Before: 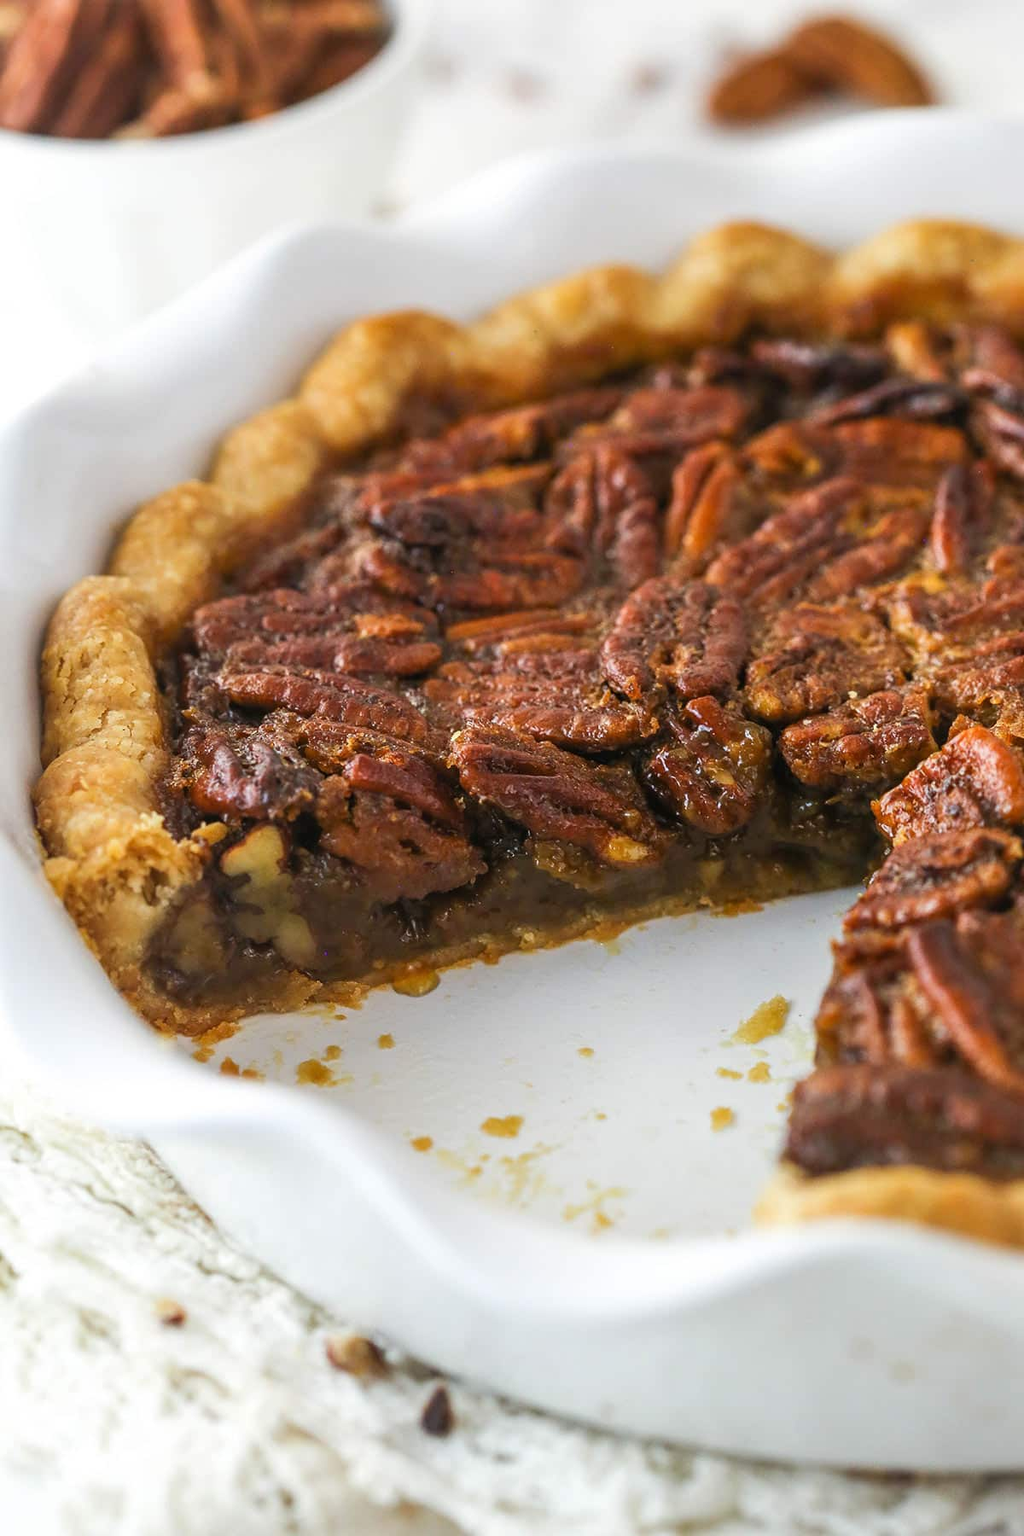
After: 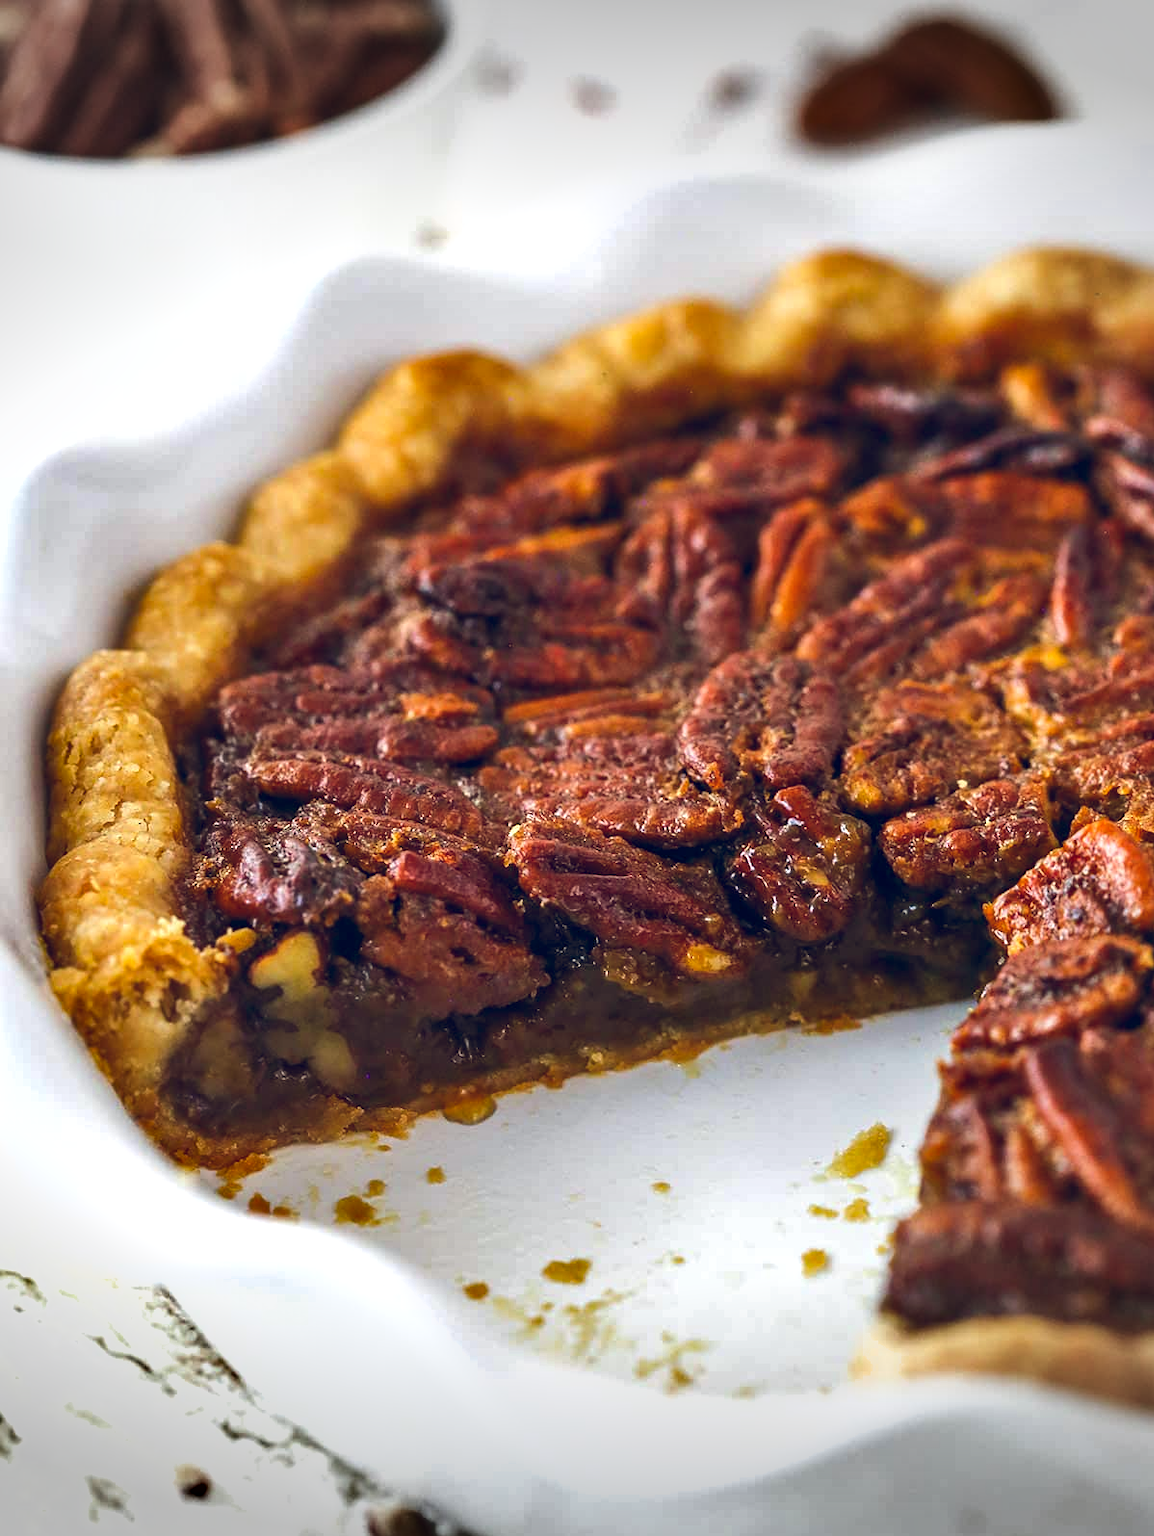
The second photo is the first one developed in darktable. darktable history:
crop and rotate: top 0%, bottom 11.372%
contrast brightness saturation: brightness -0.097
shadows and highlights: low approximation 0.01, soften with gaussian
vignetting: fall-off start 100.5%, width/height ratio 1.322
color balance rgb: global offset › chroma 0.247%, global offset › hue 257.67°, linear chroma grading › global chroma 8.457%, perceptual saturation grading › global saturation 0.964%, perceptual brilliance grading › highlights 9.576%, perceptual brilliance grading › mid-tones 5.127%, global vibrance 20%
